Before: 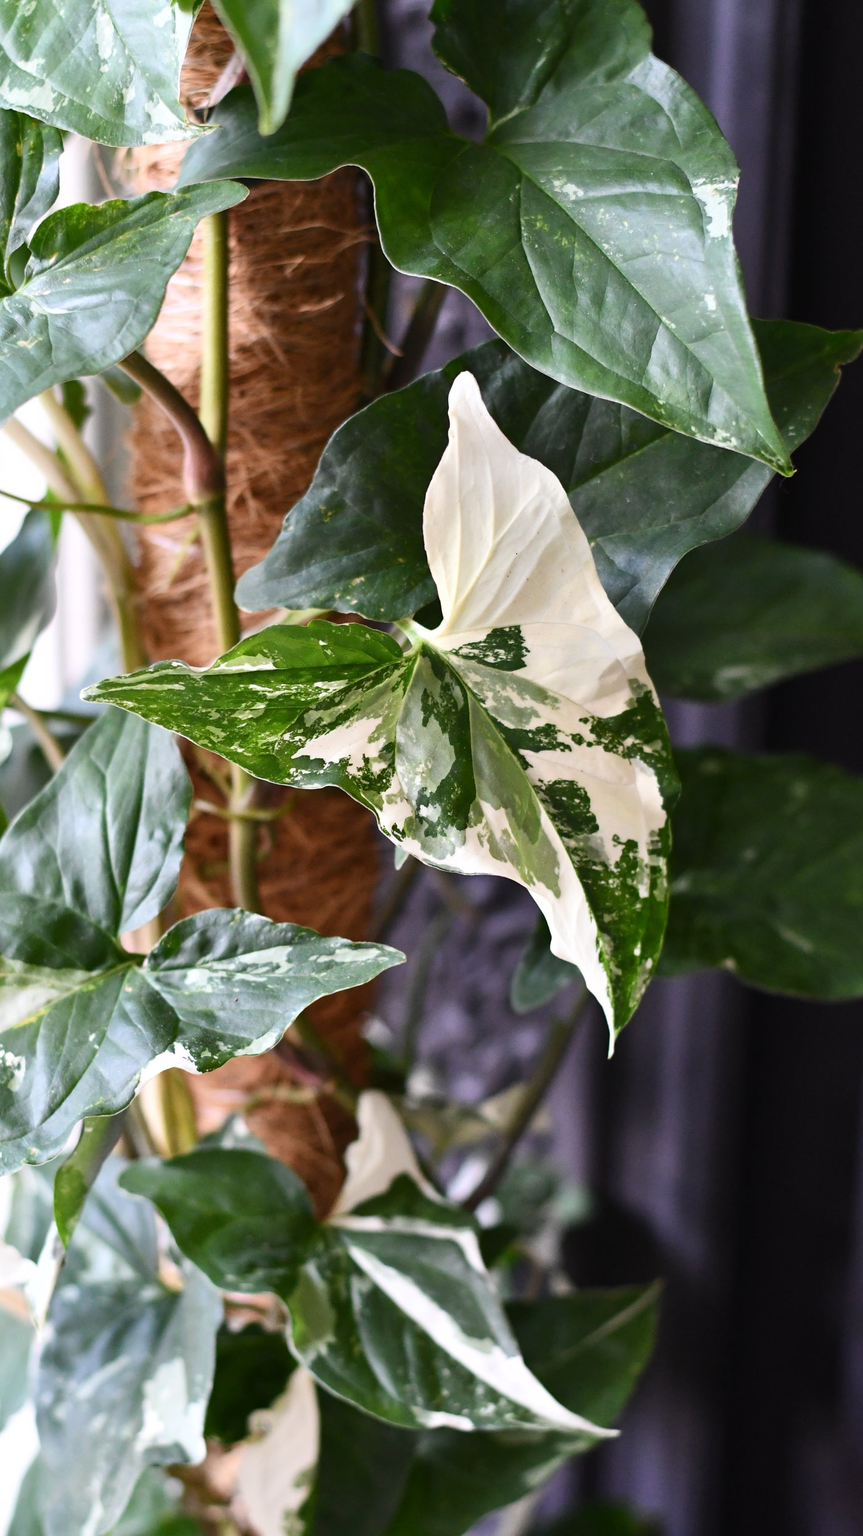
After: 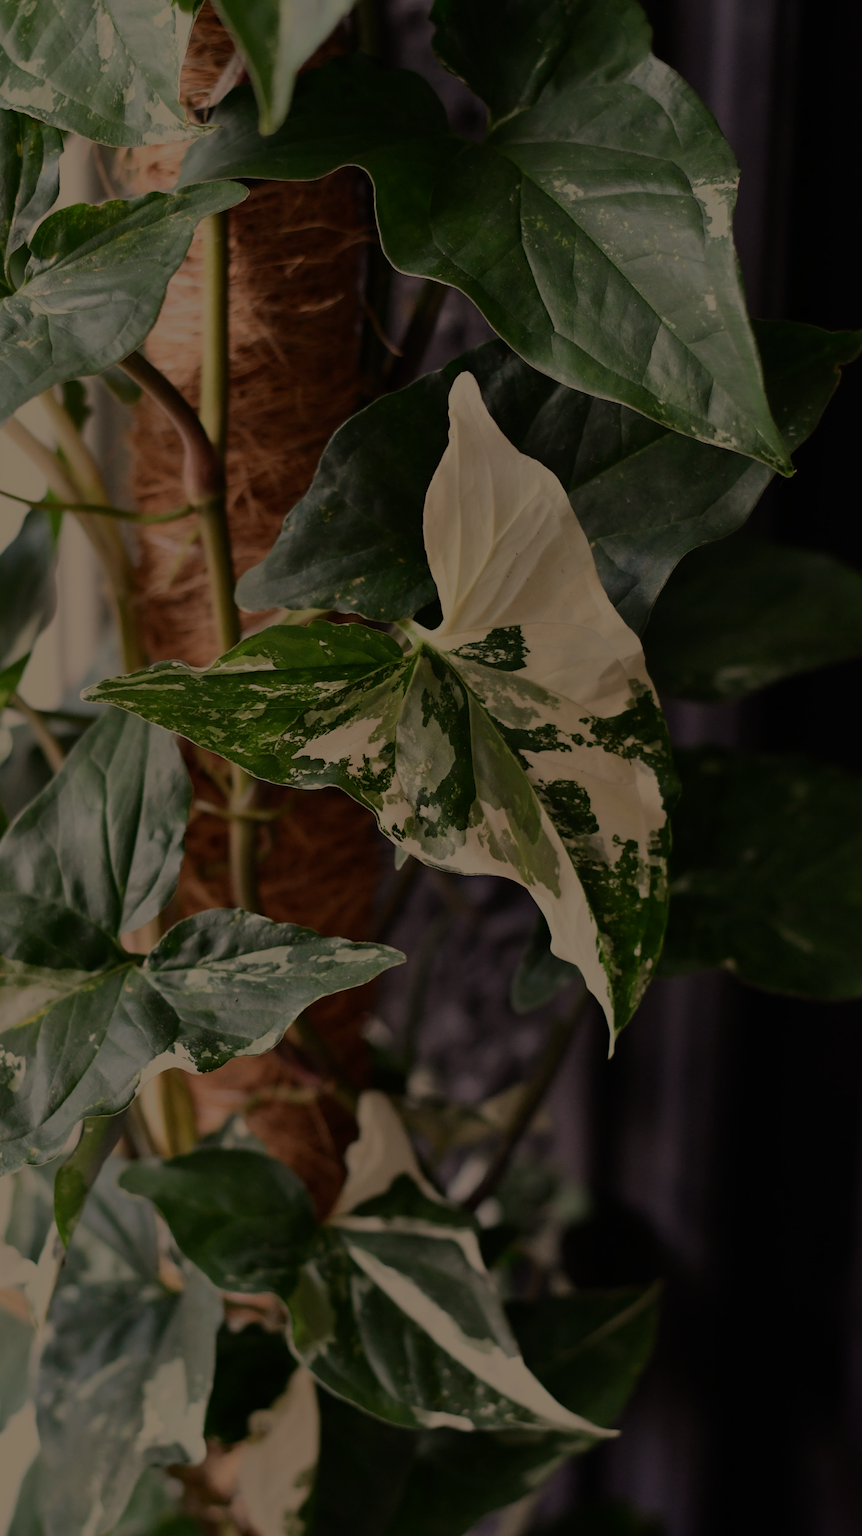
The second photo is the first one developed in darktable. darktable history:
white balance: red 1.123, blue 0.83
exposure: exposure -2.446 EV, compensate highlight preservation false
